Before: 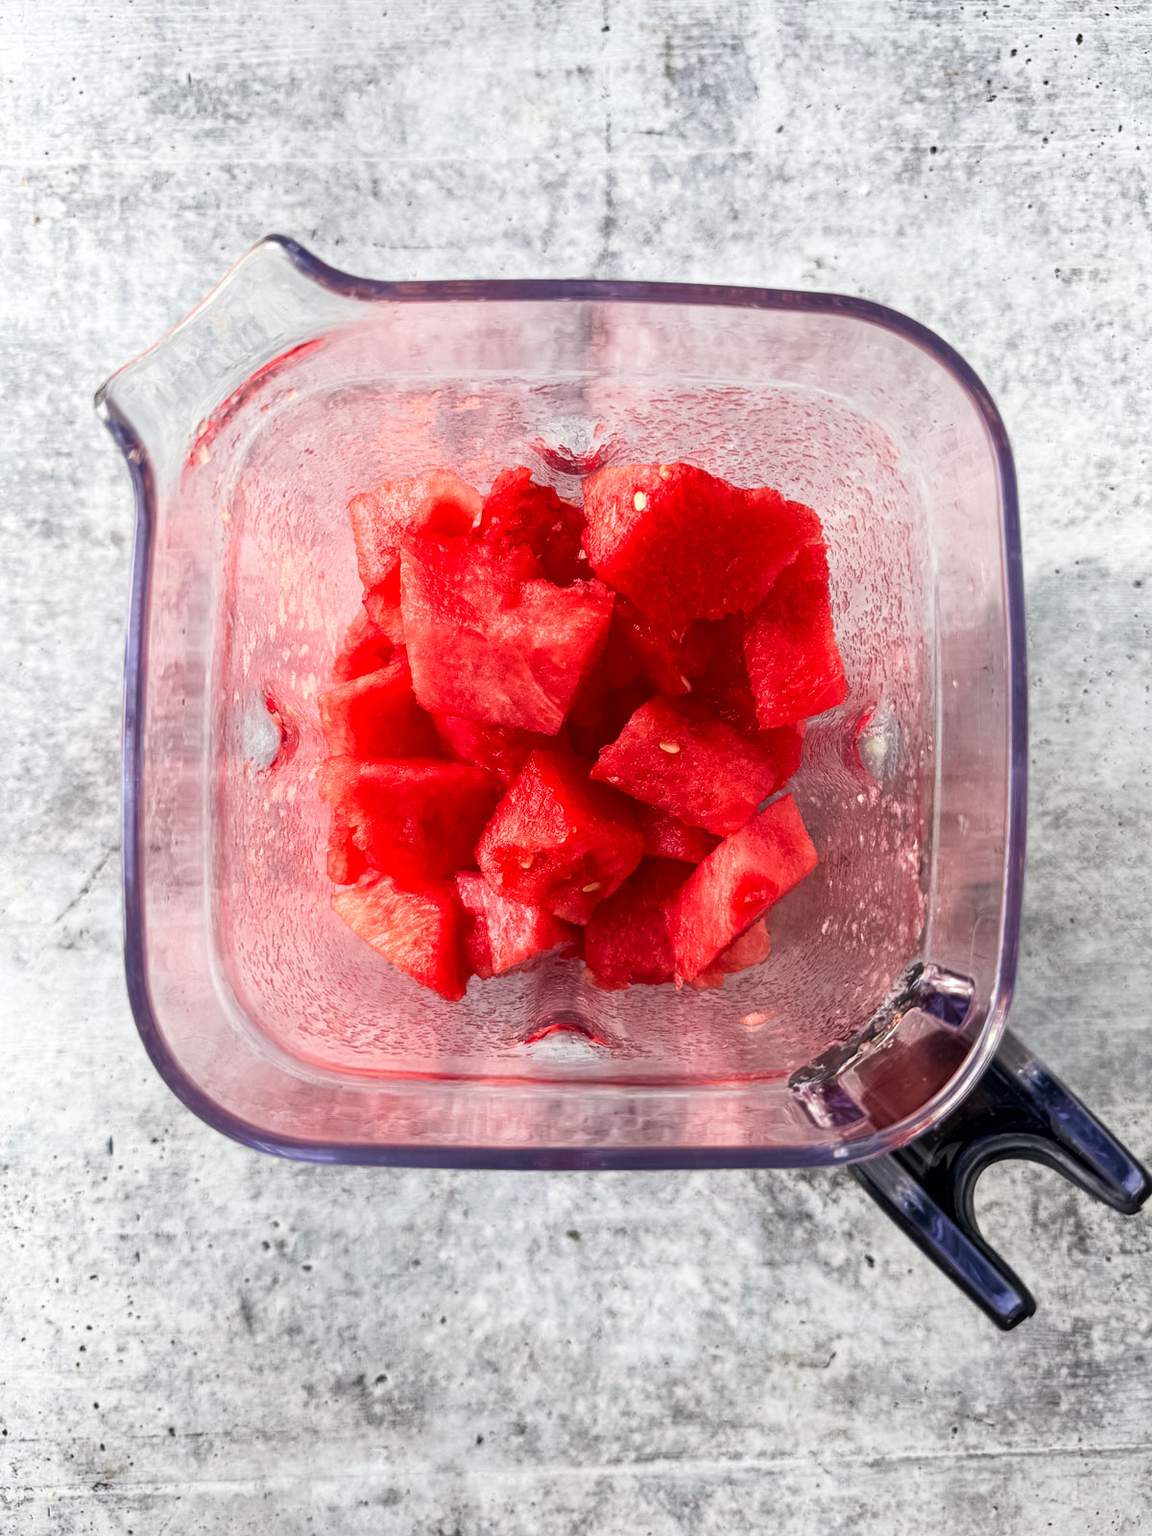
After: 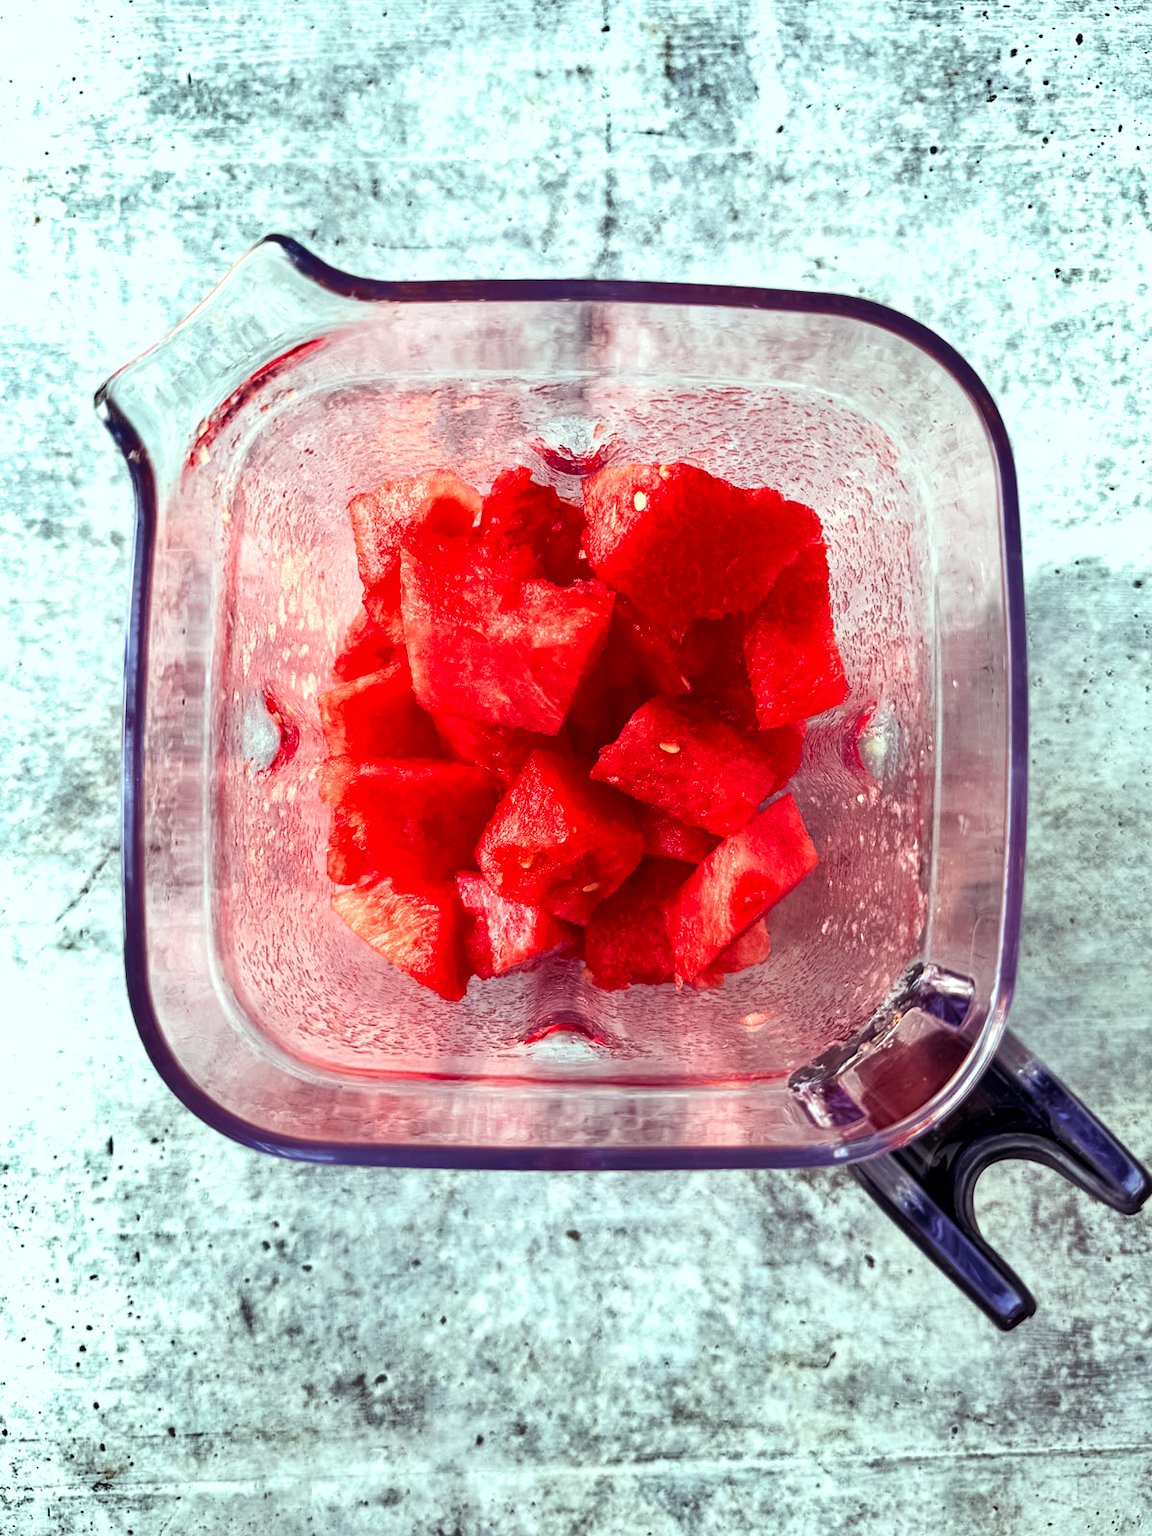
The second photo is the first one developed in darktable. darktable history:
color balance rgb: shadows lift › luminance 0.49%, shadows lift › chroma 6.83%, shadows lift › hue 300.29°, power › hue 208.98°, highlights gain › luminance 20.24%, highlights gain › chroma 2.73%, highlights gain › hue 173.85°, perceptual saturation grading › global saturation 18.05%
shadows and highlights: shadows 12, white point adjustment 1.2, soften with gaussian
